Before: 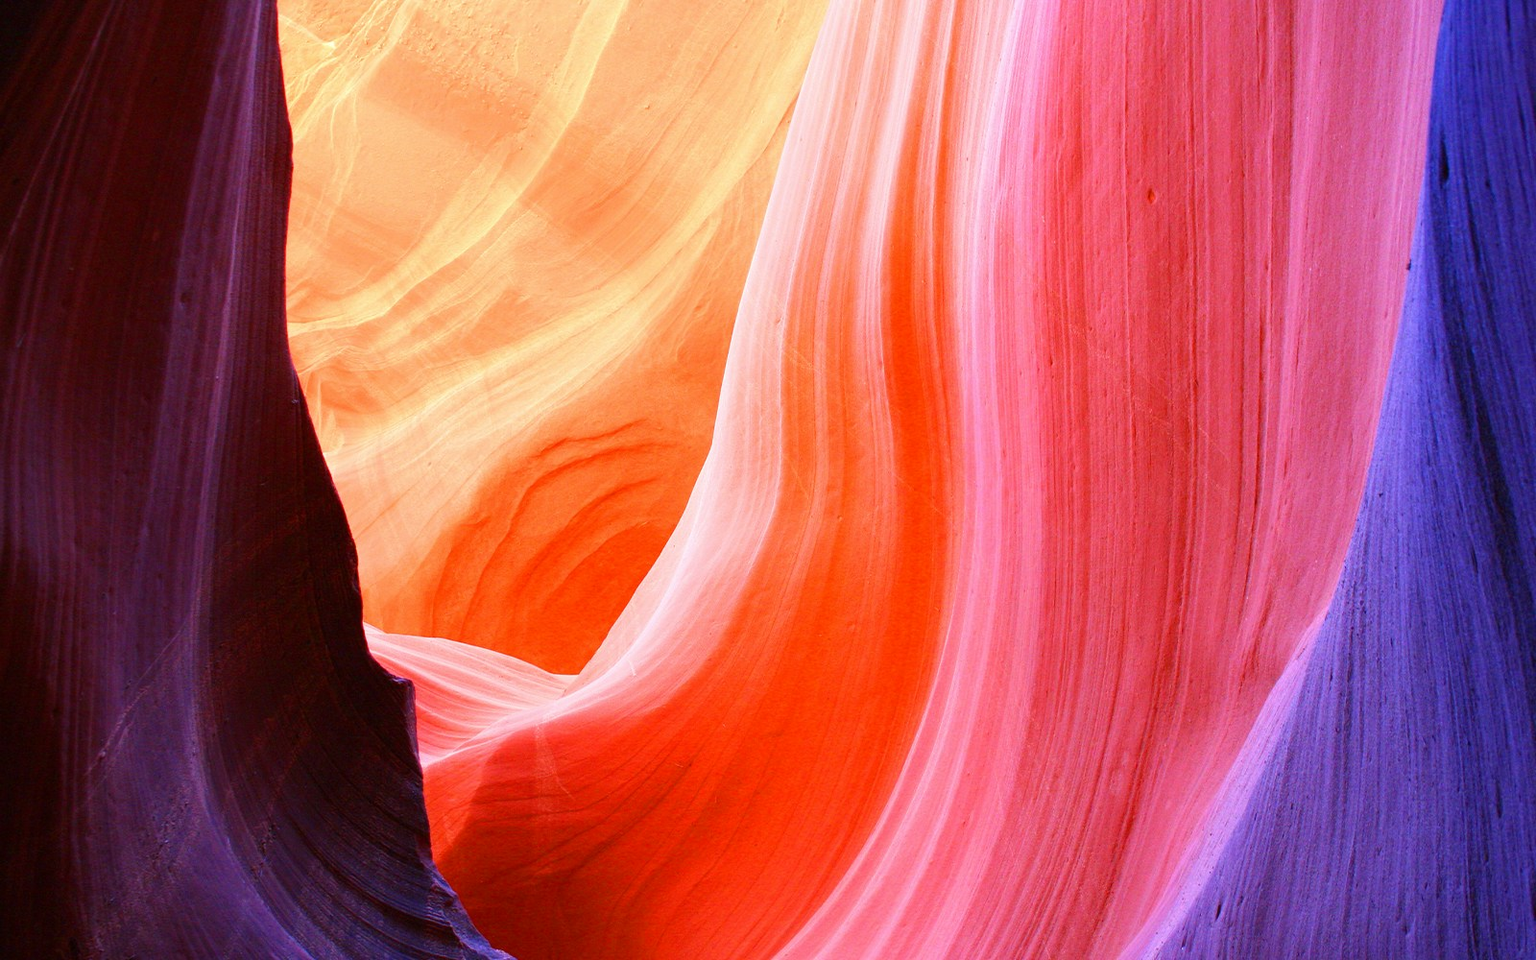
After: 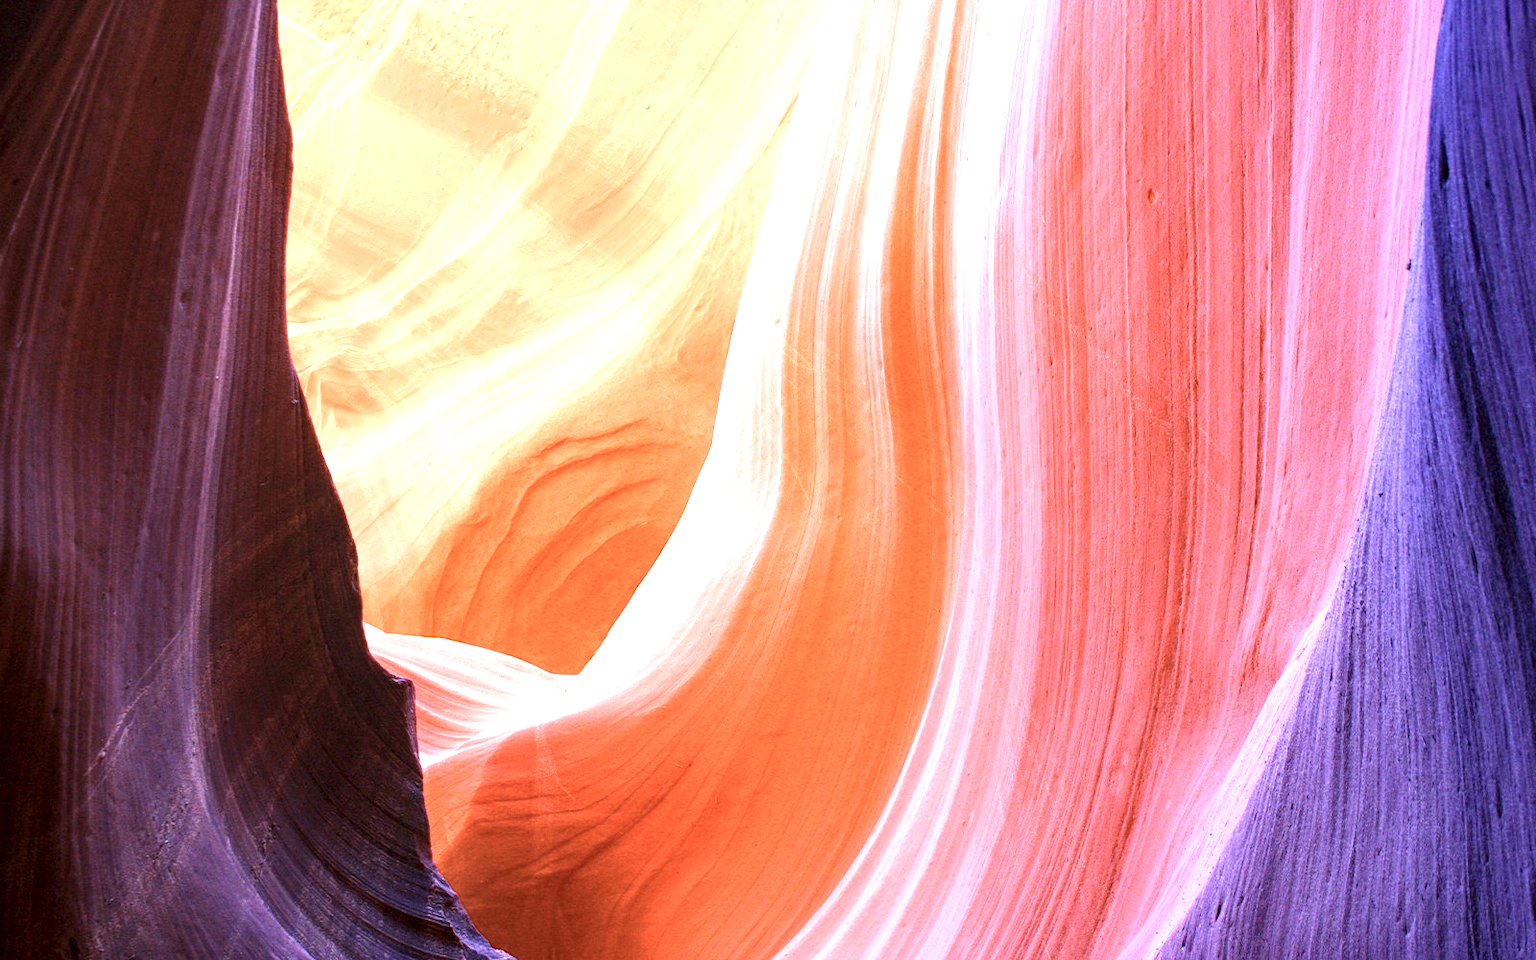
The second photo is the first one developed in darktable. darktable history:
contrast brightness saturation: contrast 0.099, saturation -0.294
exposure: black level correction 0, exposure 1.001 EV, compensate highlight preservation false
local contrast: detail 150%
